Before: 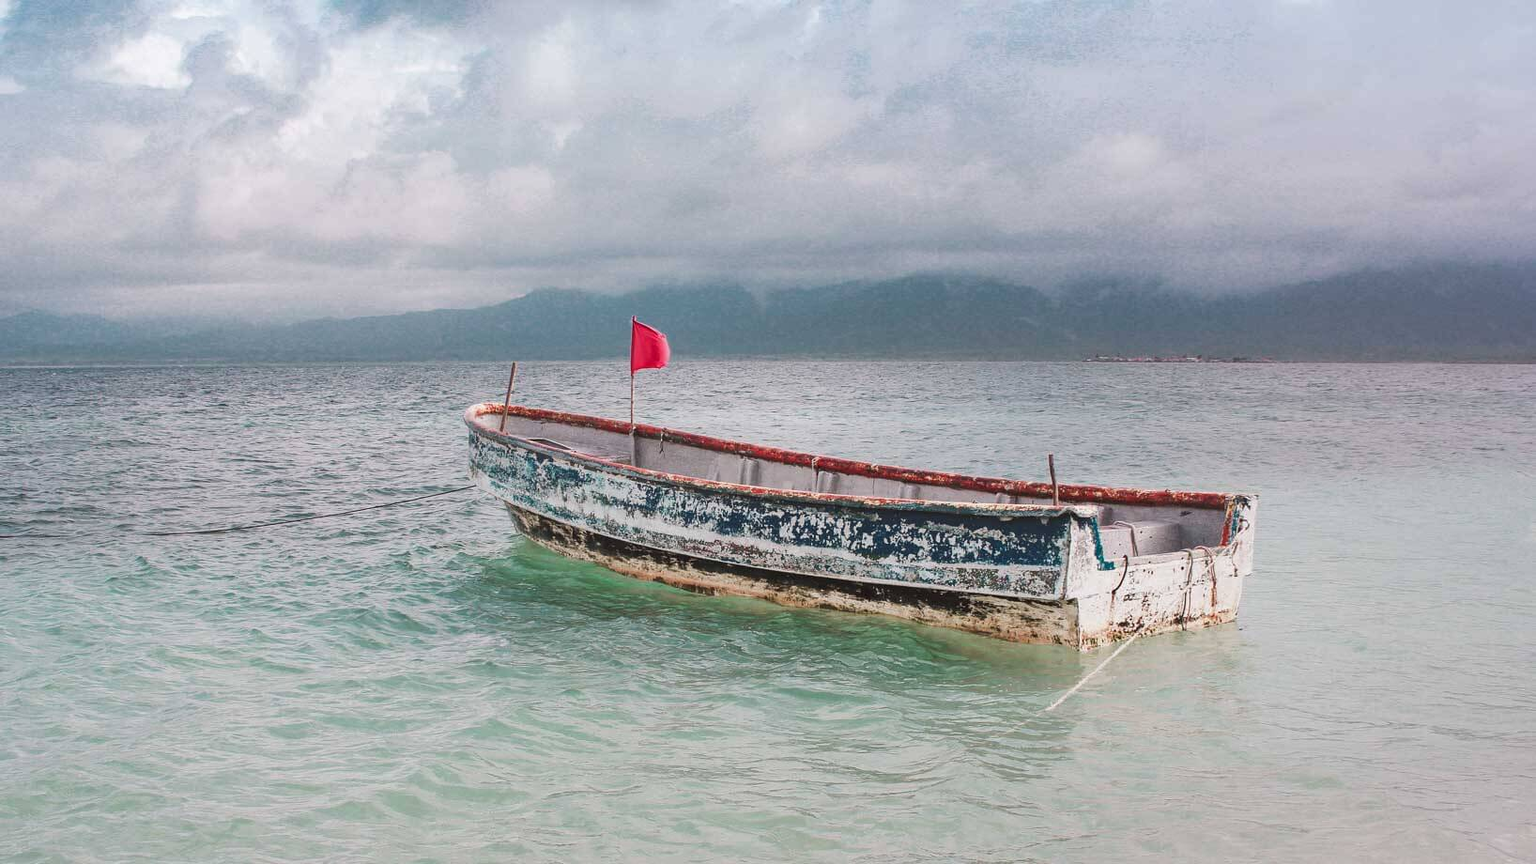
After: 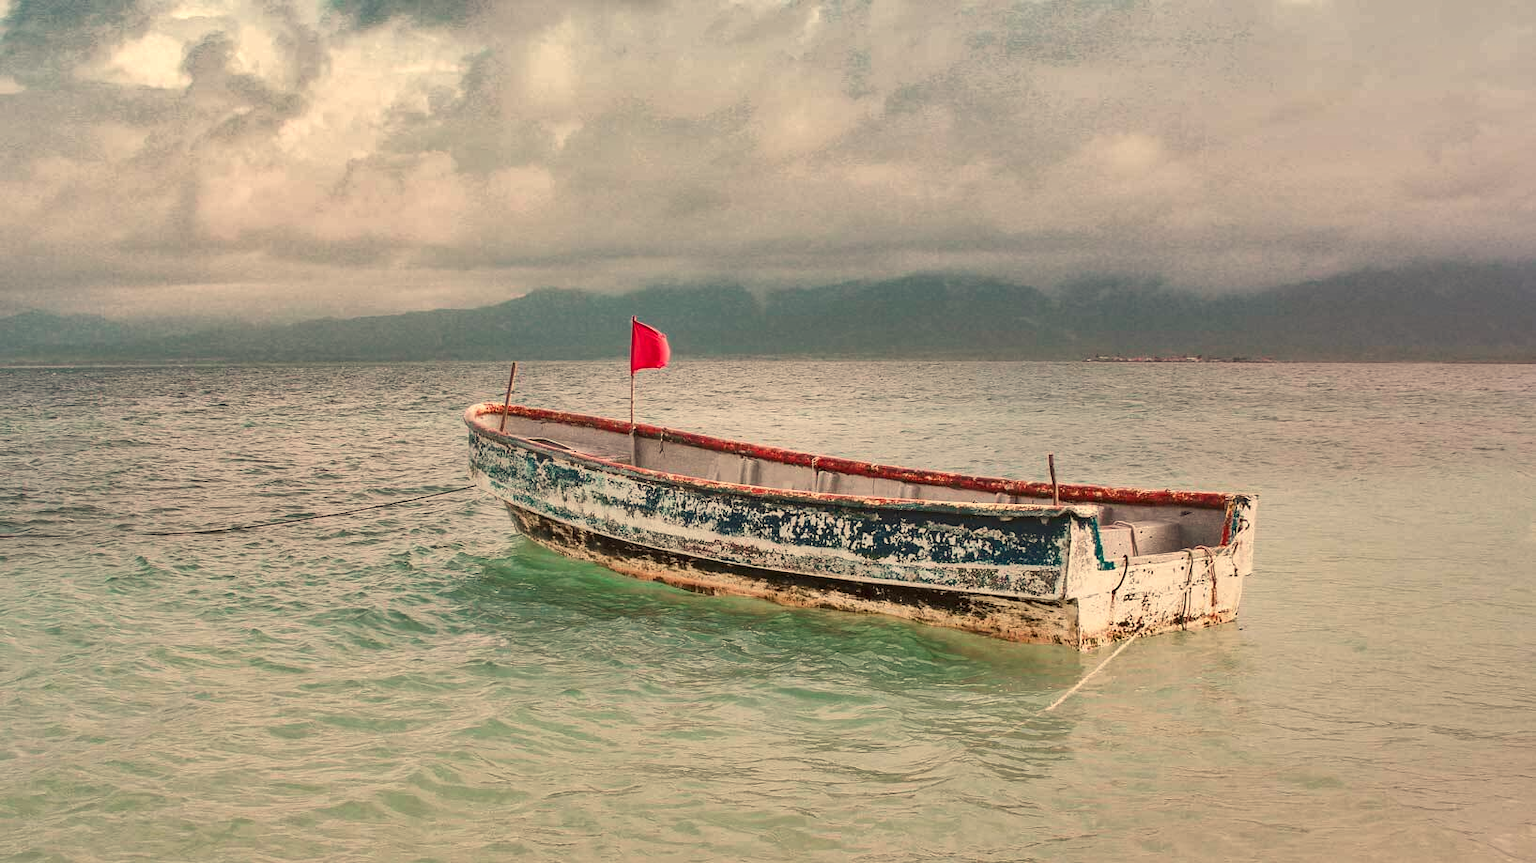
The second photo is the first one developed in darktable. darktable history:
exposure: black level correction 0.005, exposure 0.014 EV, compensate highlight preservation false
white balance: red 1.123, blue 0.83
shadows and highlights: shadows 40, highlights -54, highlights color adjustment 46%, low approximation 0.01, soften with gaussian
